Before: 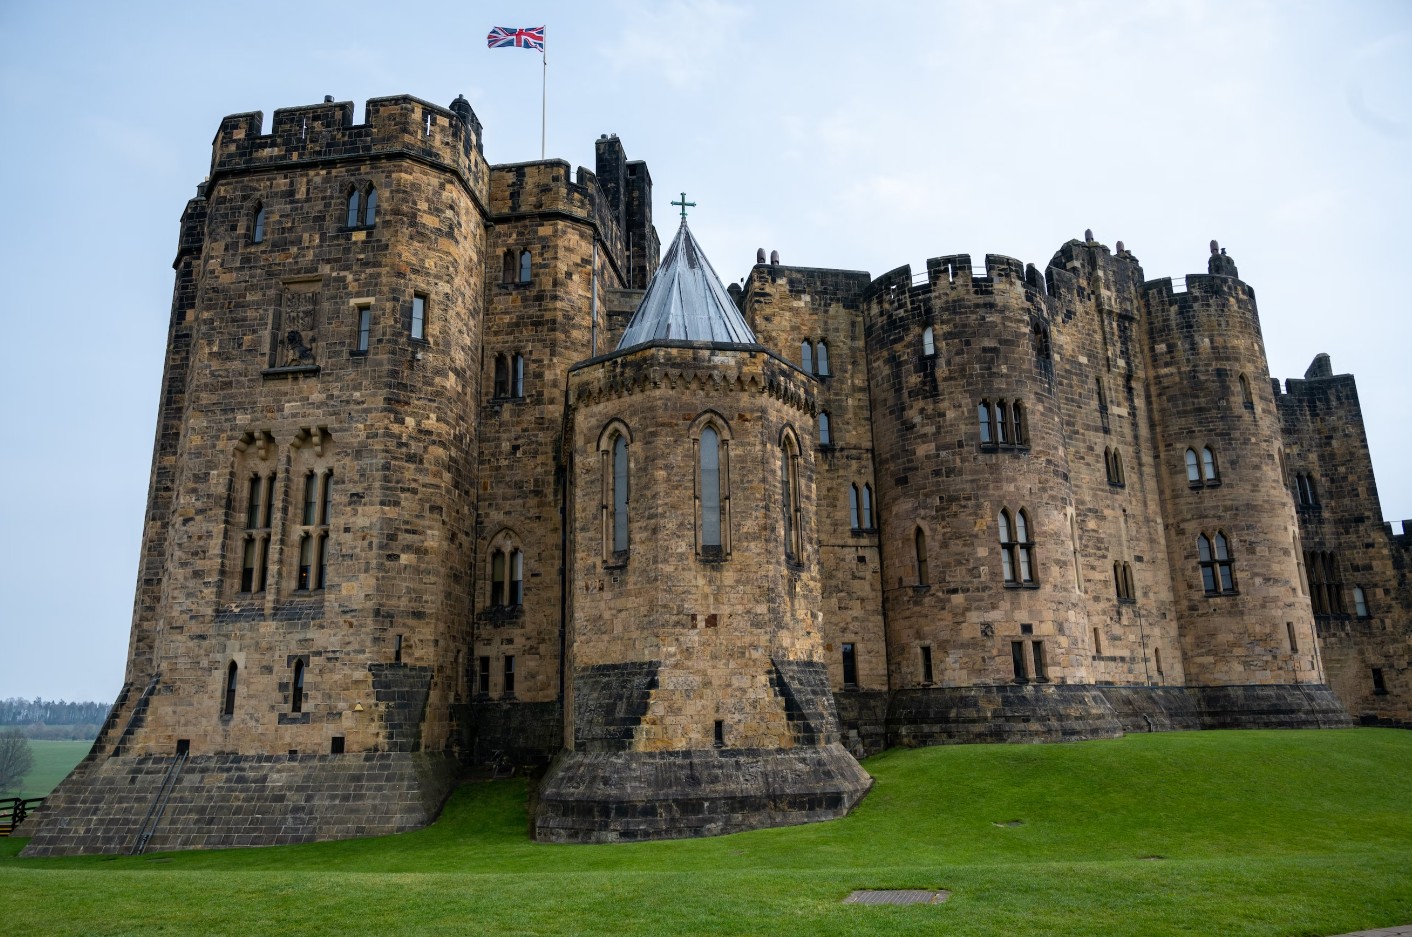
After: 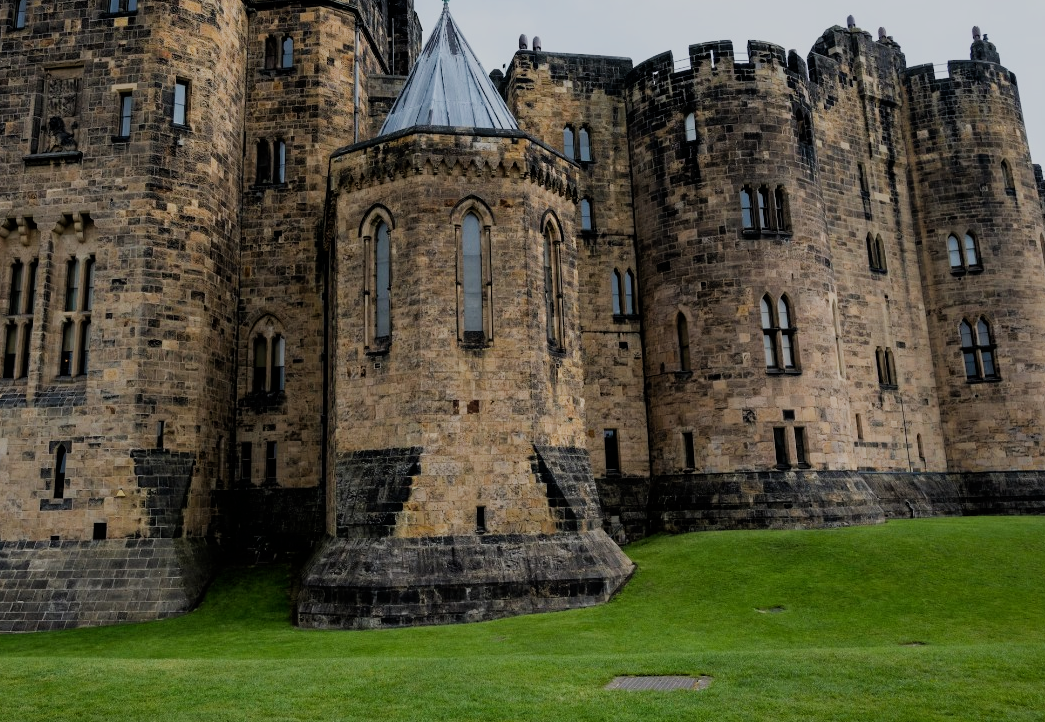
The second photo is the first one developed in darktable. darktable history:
filmic rgb: black relative exposure -6.98 EV, white relative exposure 5.63 EV, hardness 2.86
crop: left 16.871%, top 22.857%, right 9.116%
